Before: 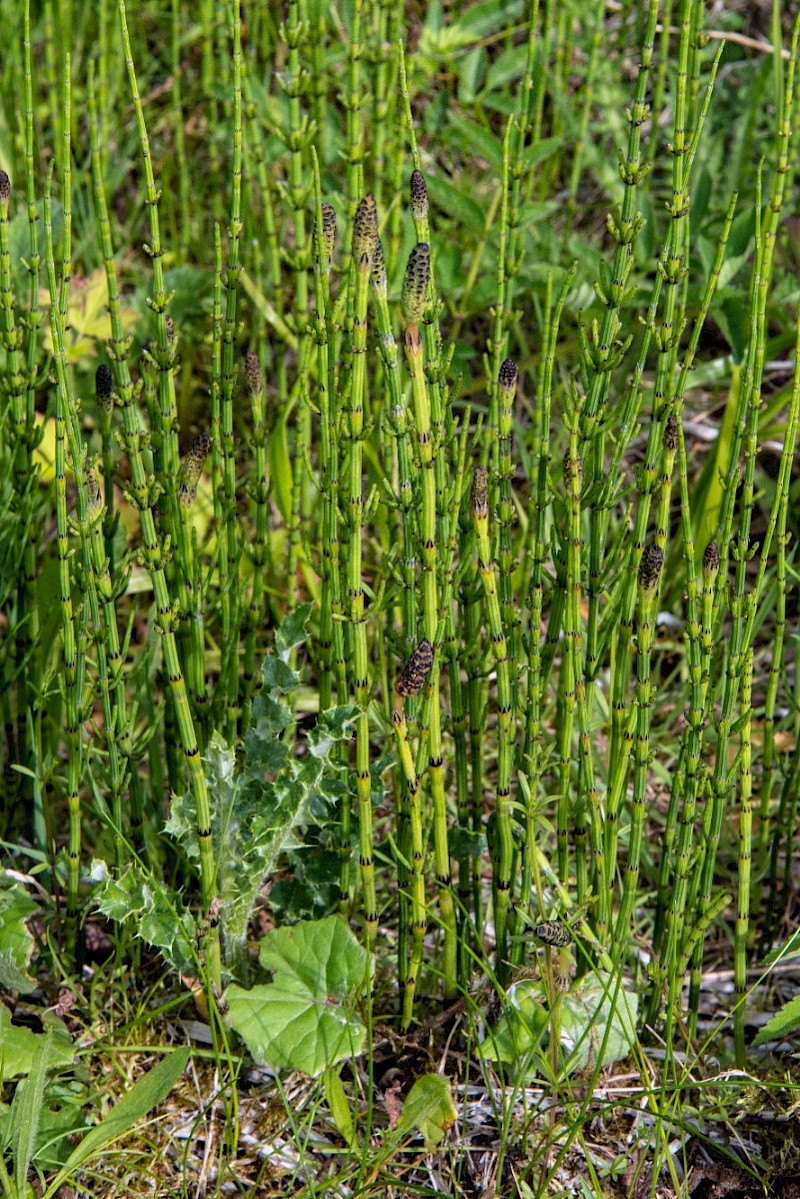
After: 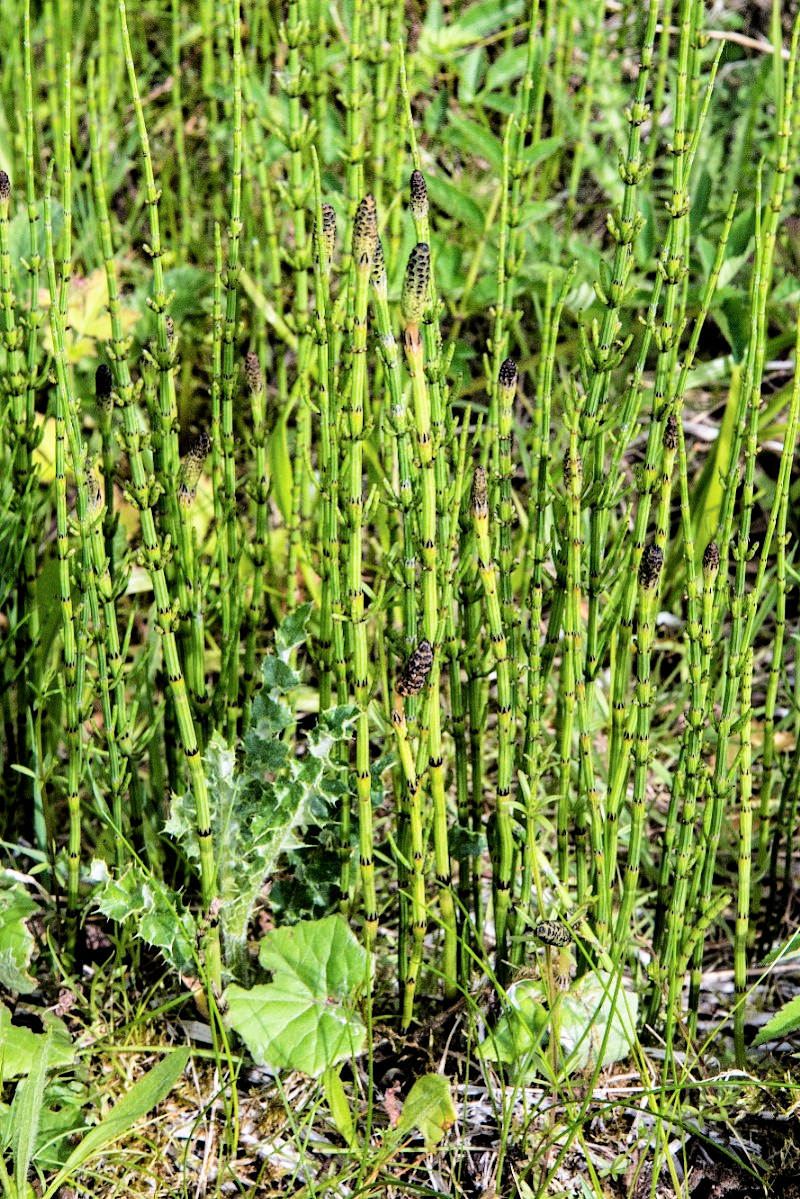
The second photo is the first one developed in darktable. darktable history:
color zones: curves: ch1 [(0, 0.469) (0.01, 0.469) (0.12, 0.446) (0.248, 0.469) (0.5, 0.5) (0.748, 0.5) (0.99, 0.469) (1, 0.469)]
exposure: black level correction 0, exposure 0.9 EV, compensate exposure bias true, compensate highlight preservation false
filmic rgb: black relative exposure -5 EV, white relative exposure 3.5 EV, hardness 3.19, contrast 1.3, highlights saturation mix -50%
